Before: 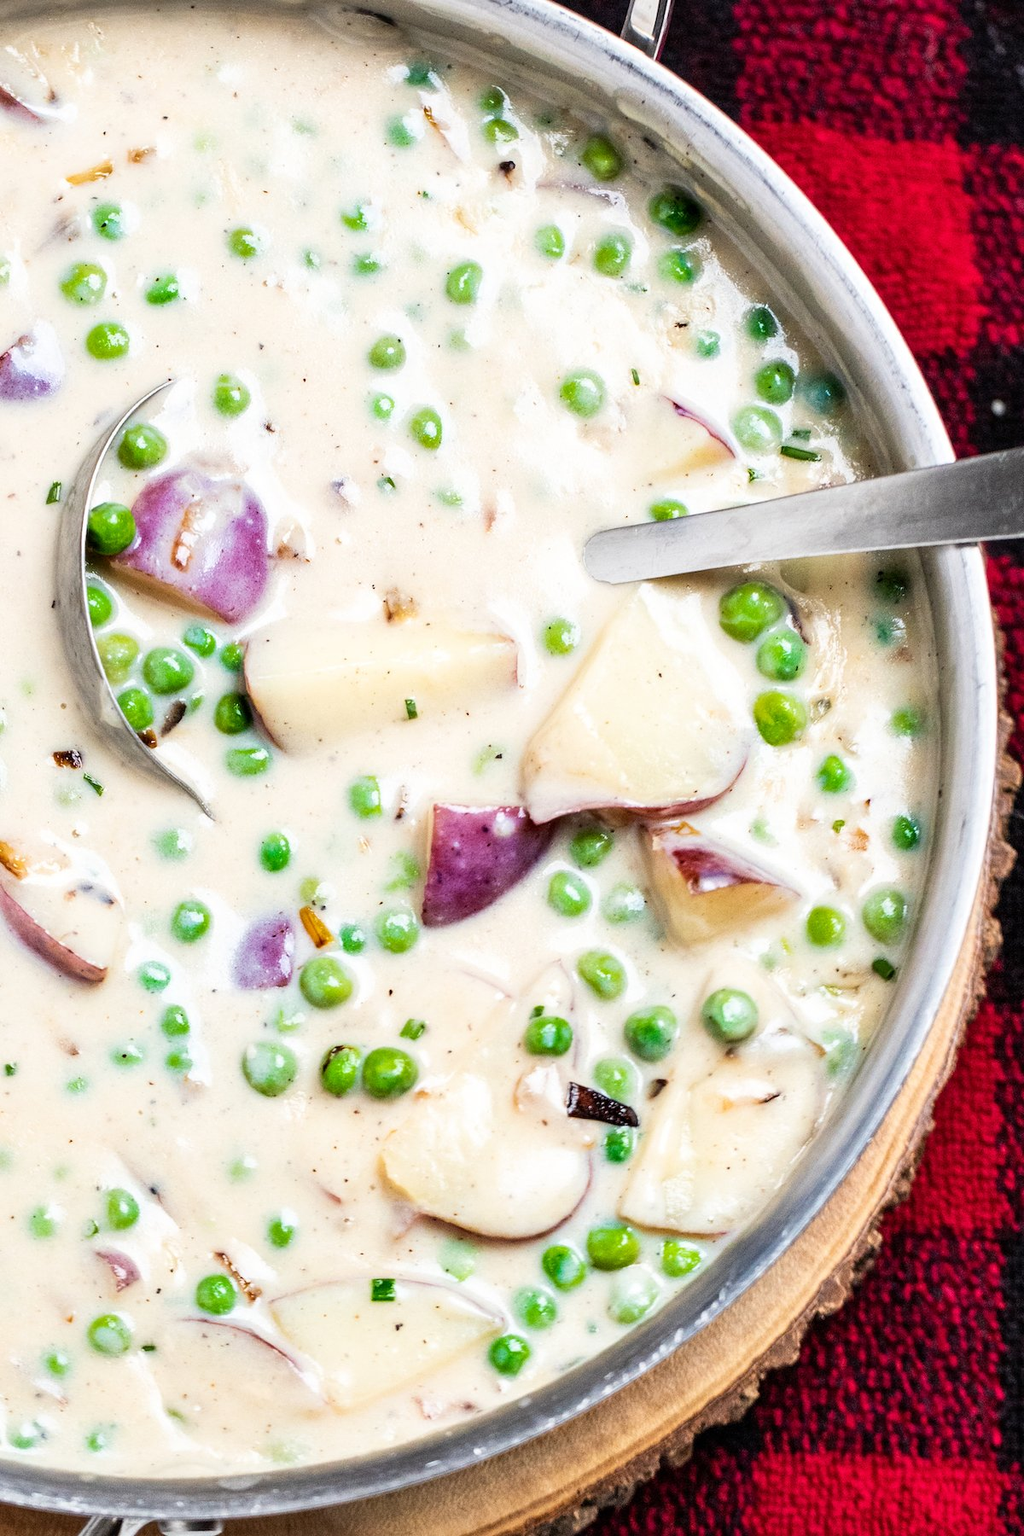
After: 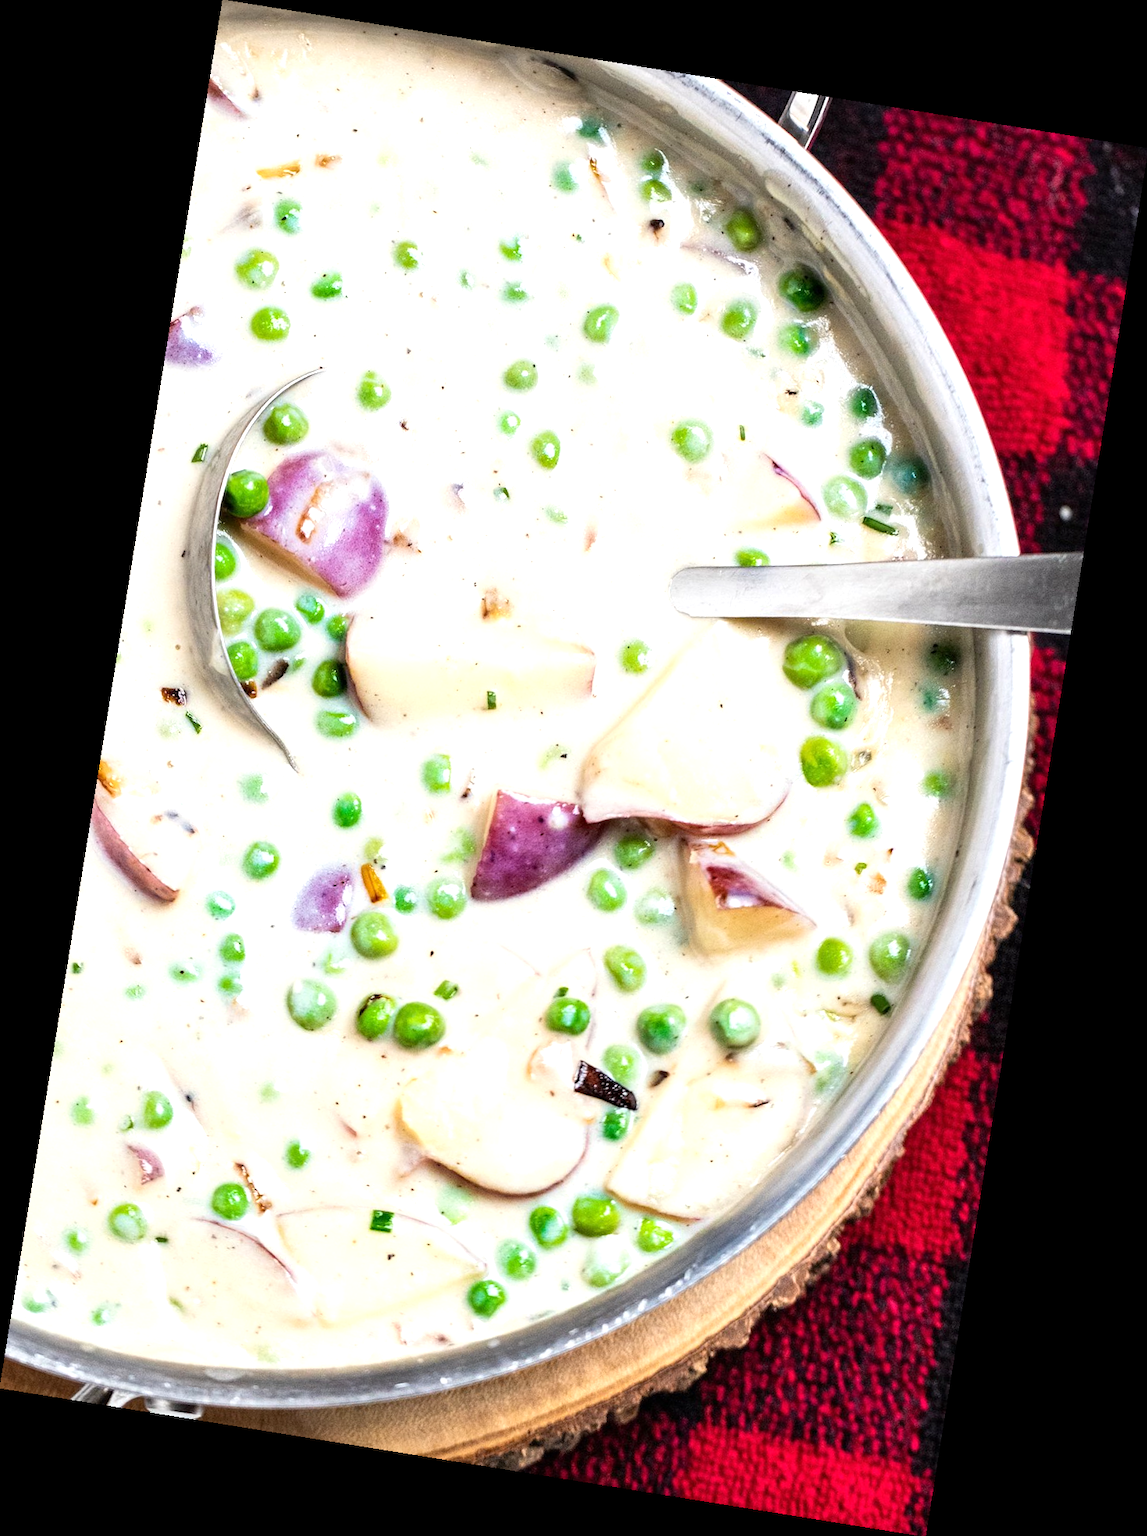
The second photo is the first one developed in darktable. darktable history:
rotate and perspective: rotation 9.12°, automatic cropping off
exposure: exposure 0.367 EV, compensate highlight preservation false
